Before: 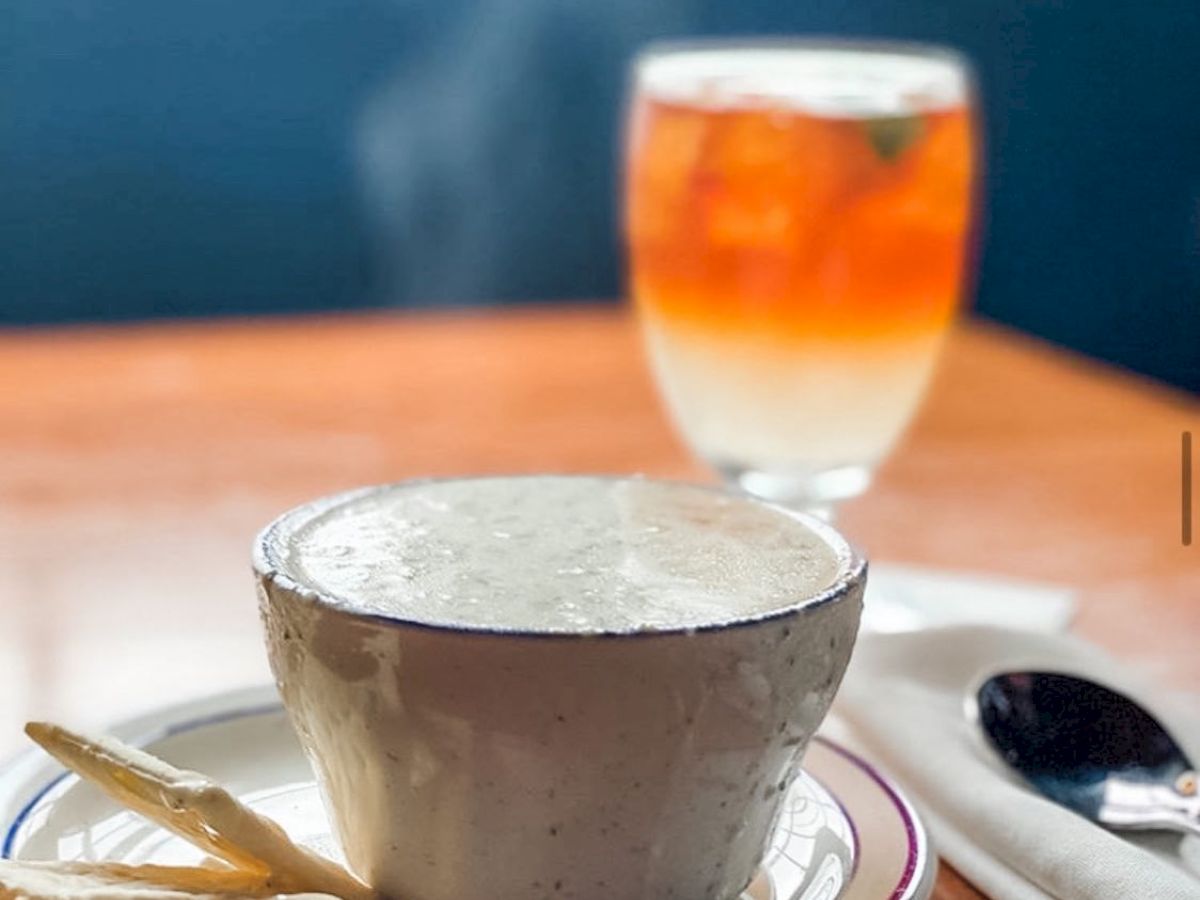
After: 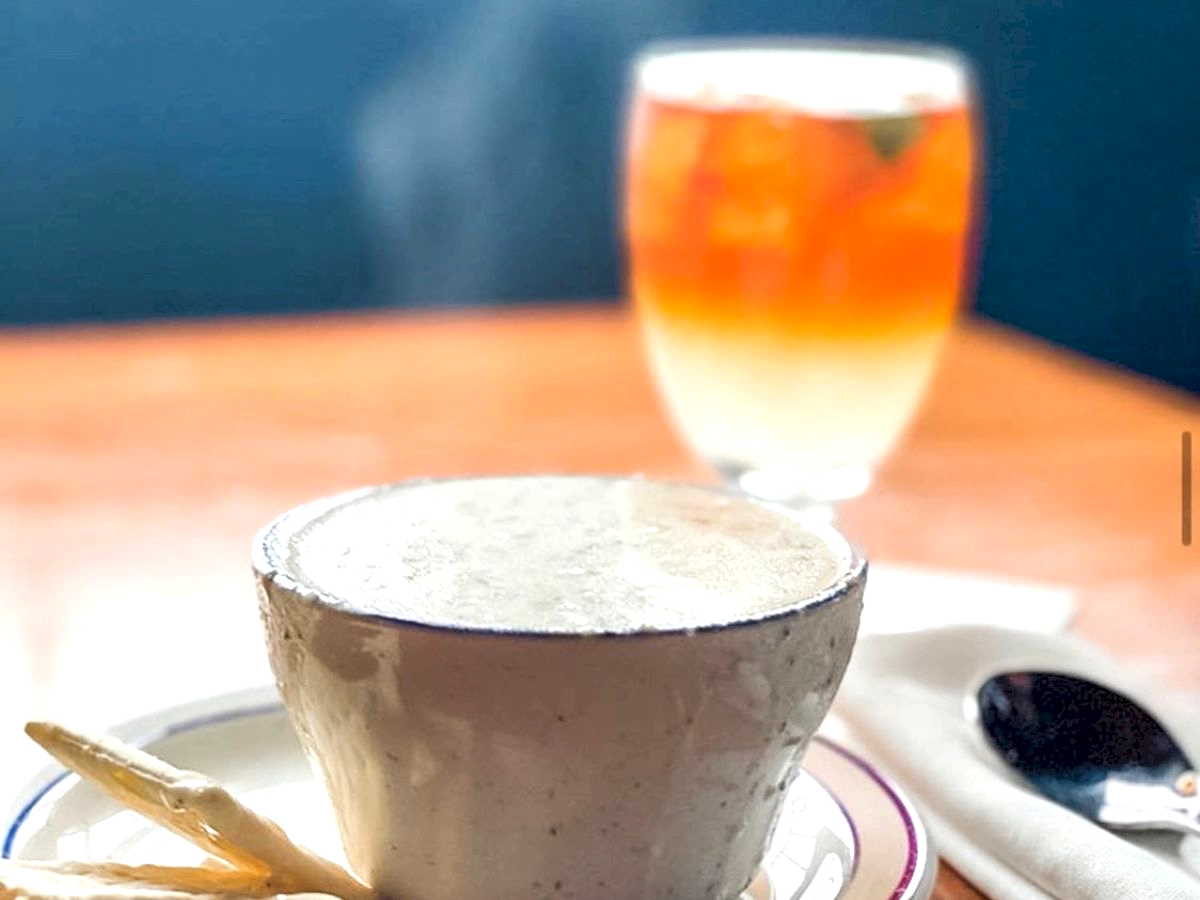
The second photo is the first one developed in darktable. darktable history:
exposure: black level correction 0.001, exposure 0.5 EV, compensate exposure bias true, compensate highlight preservation false
tone equalizer: on, module defaults
